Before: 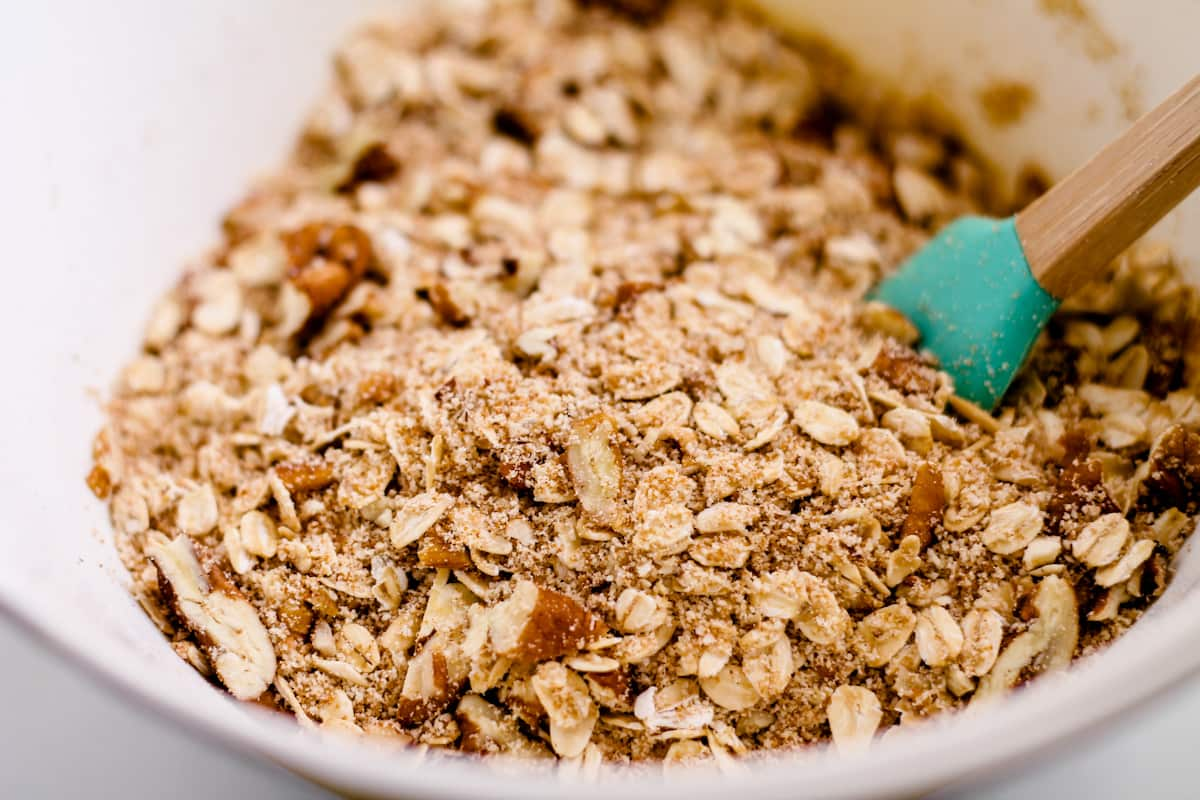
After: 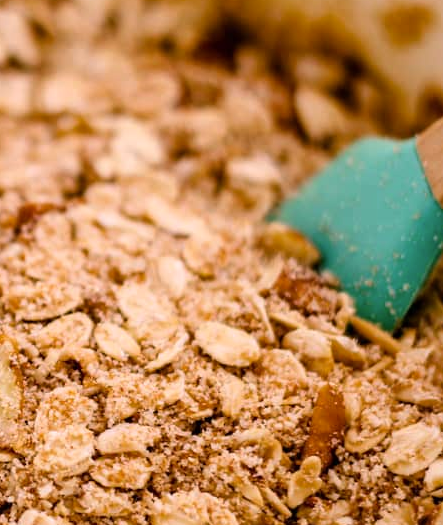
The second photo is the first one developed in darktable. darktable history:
crop and rotate: left 49.936%, top 10.094%, right 13.136%, bottom 24.256%
color correction: highlights a* 7.34, highlights b* 4.37
